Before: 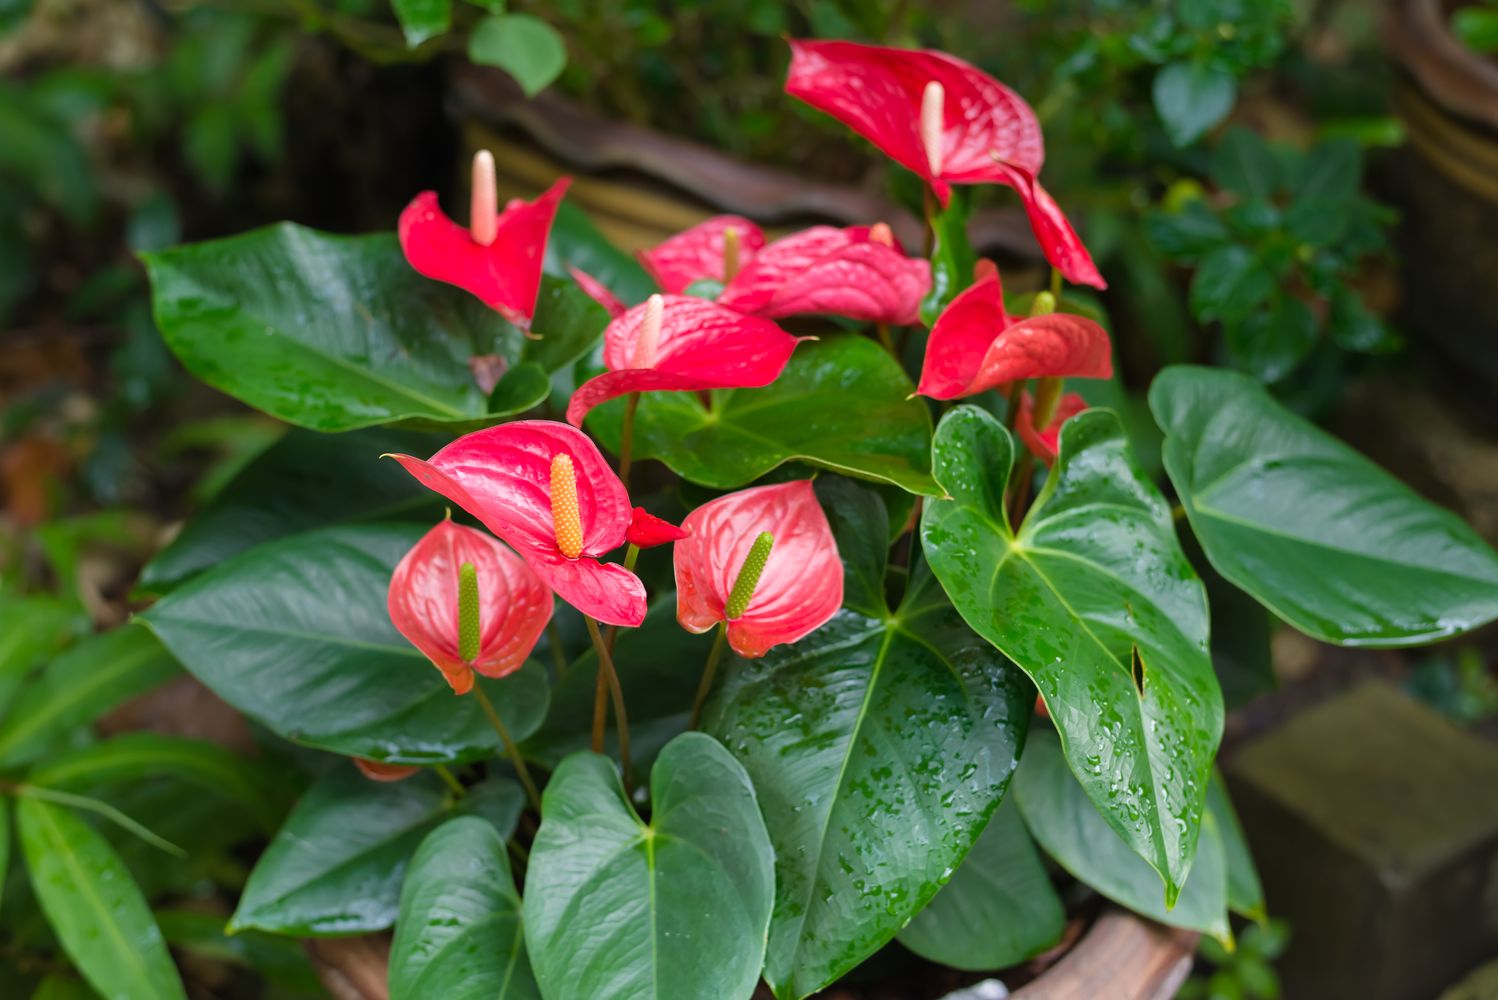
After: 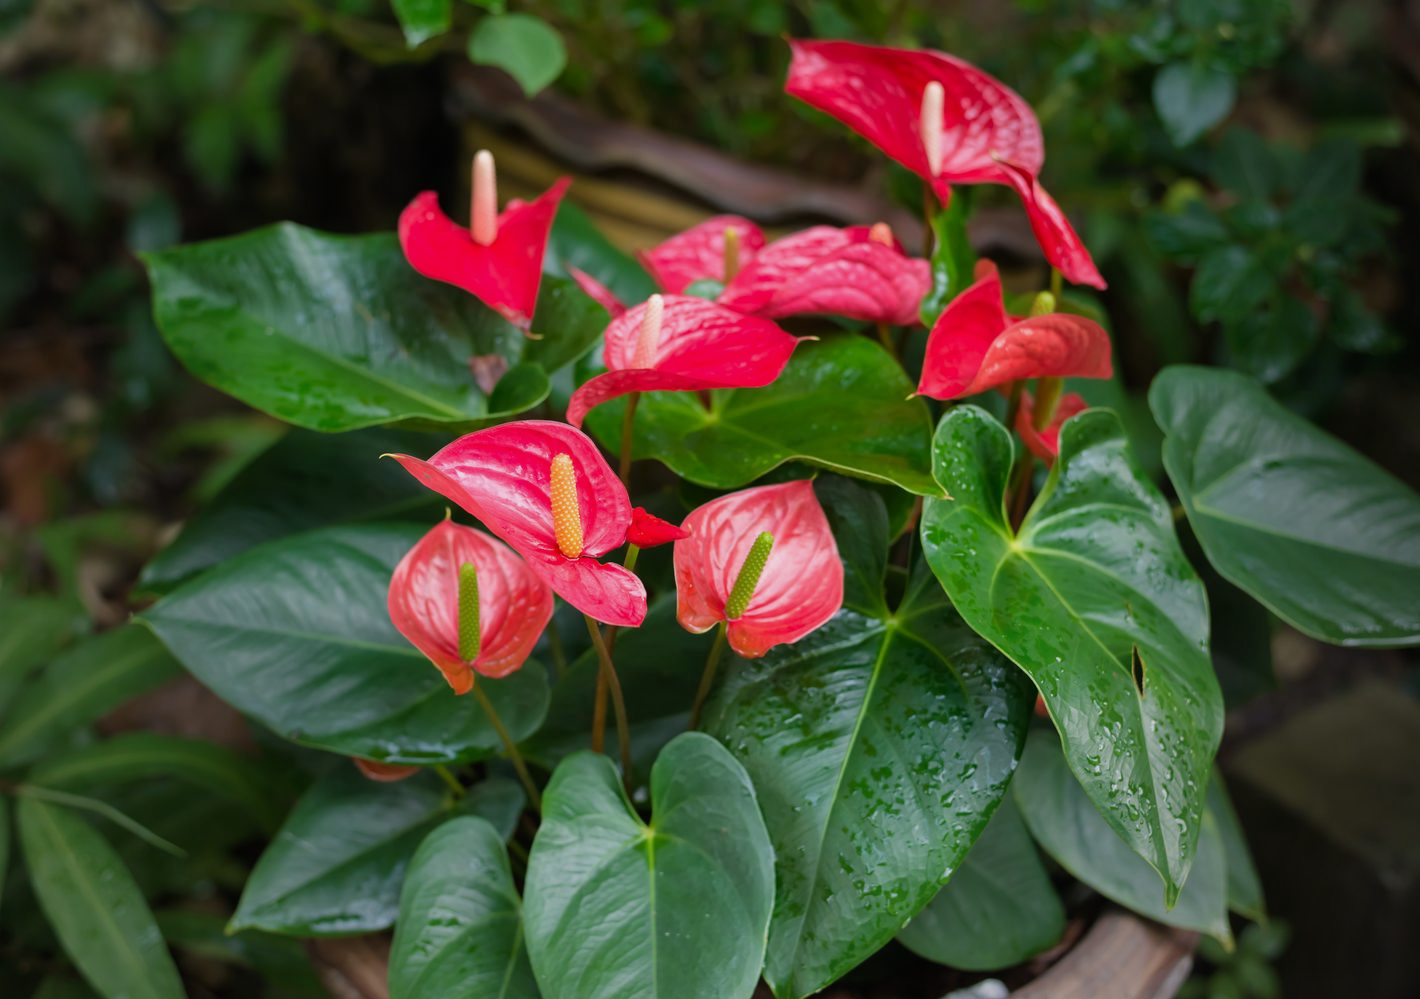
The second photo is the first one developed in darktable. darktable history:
crop and rotate: right 5.167%
exposure: exposure -0.21 EV, compensate highlight preservation false
vignetting: fall-off start 72.14%, fall-off radius 108.07%, brightness -0.713, saturation -0.488, center (-0.054, -0.359), width/height ratio 0.729
